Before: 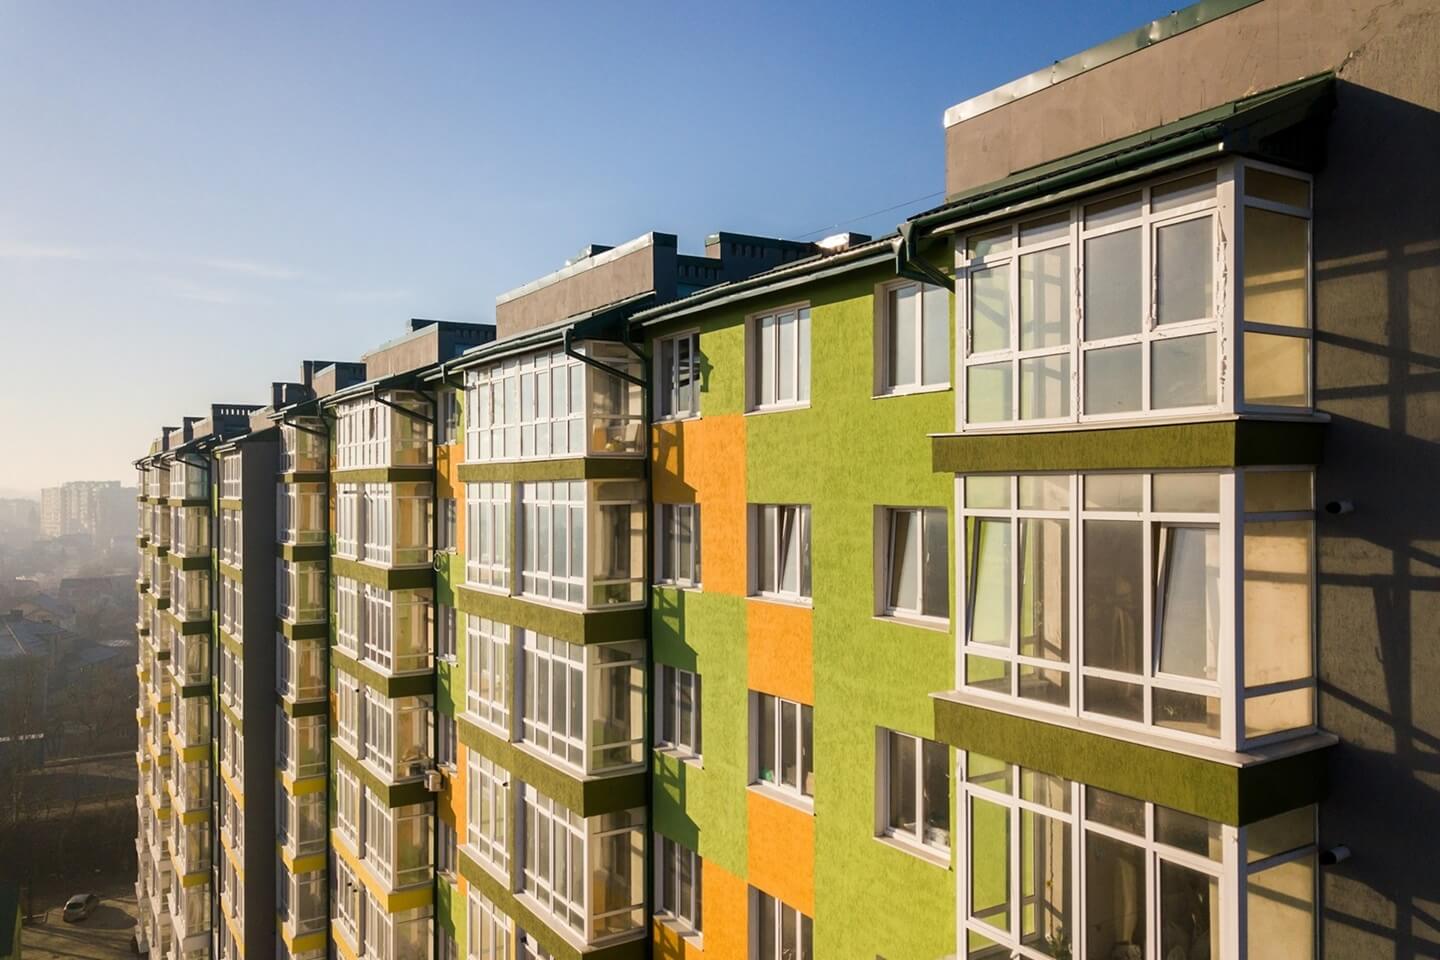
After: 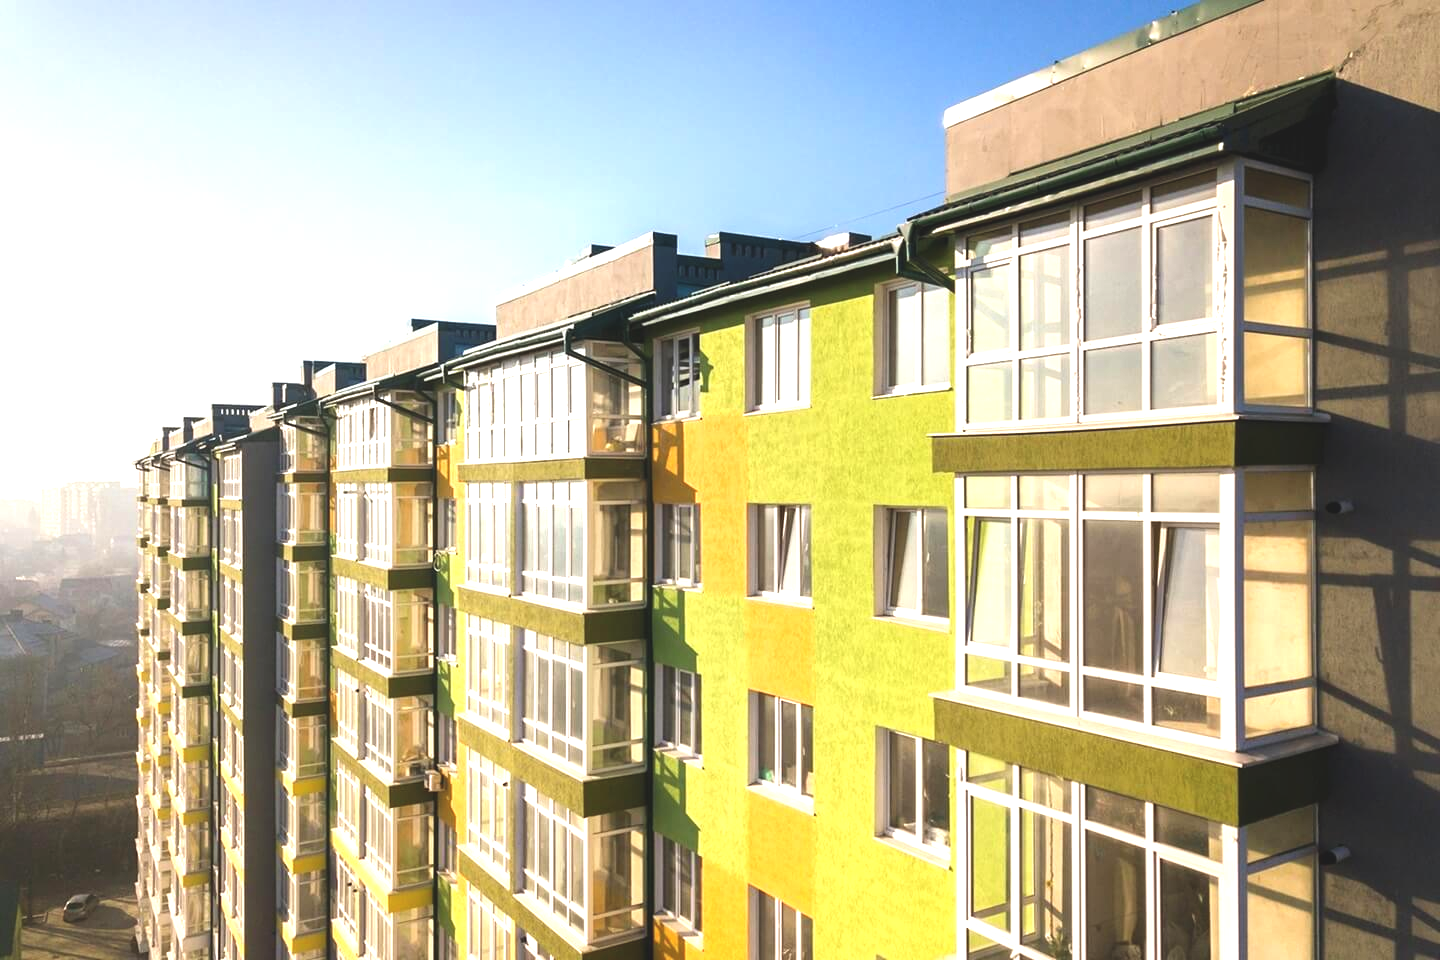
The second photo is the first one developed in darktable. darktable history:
exposure: black level correction -0.006, exposure 1 EV, compensate highlight preservation false
